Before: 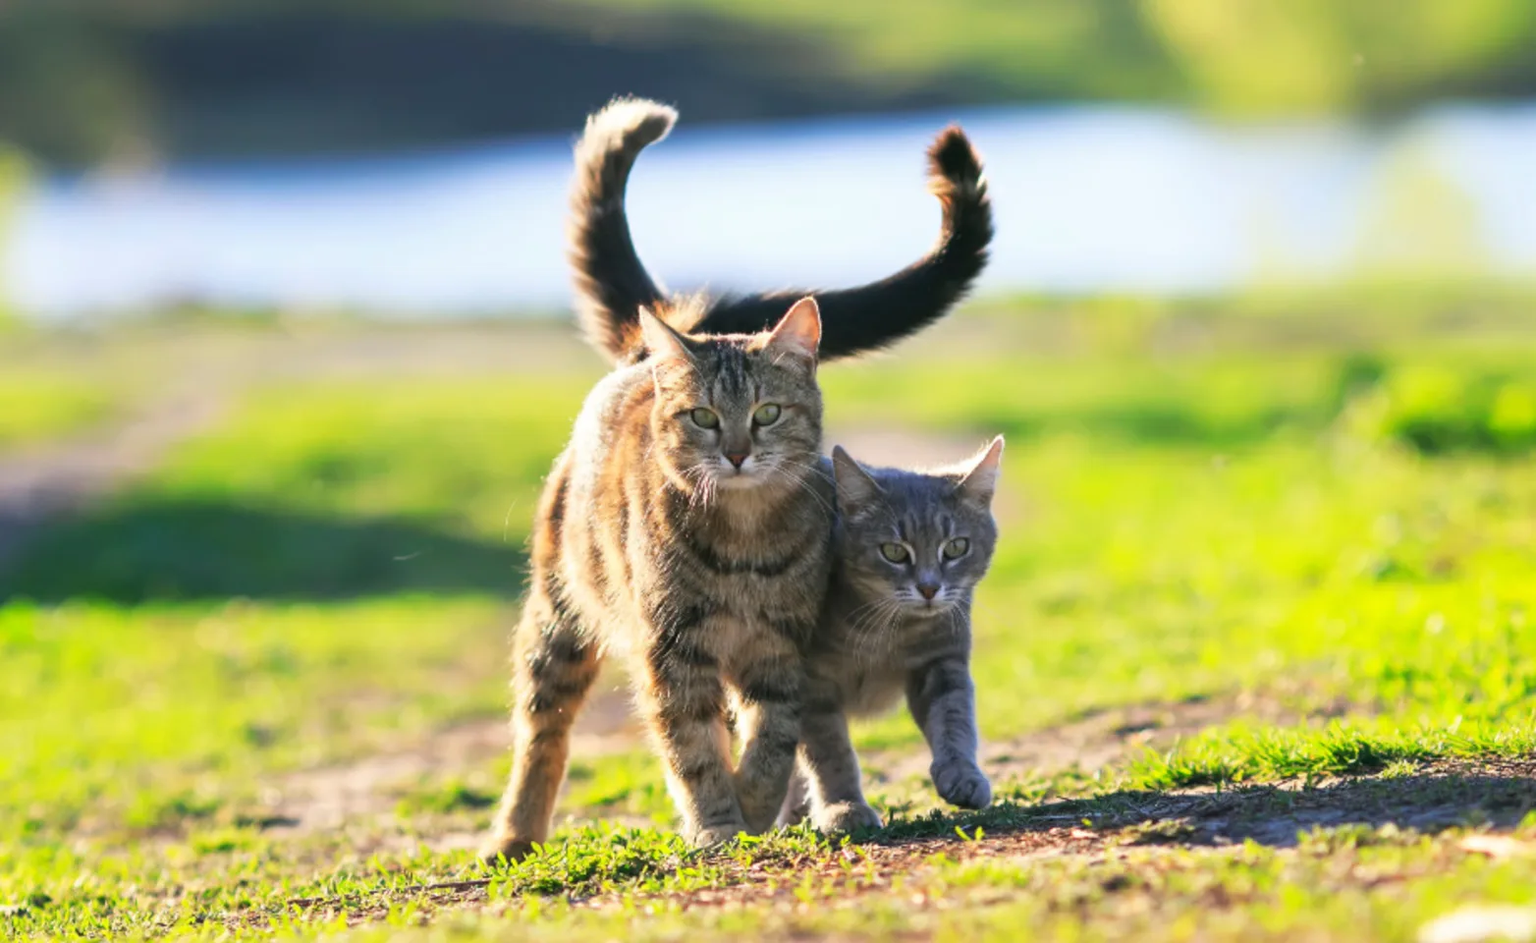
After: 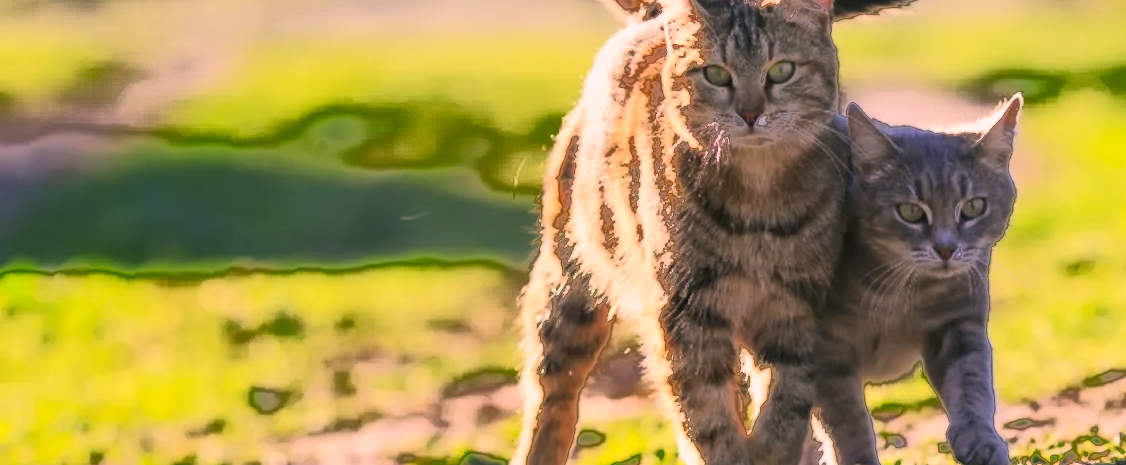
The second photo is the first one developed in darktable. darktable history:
crop: top 36.498%, right 27.964%, bottom 14.995%
color correction: highlights a* 14.52, highlights b* 4.84
fill light: exposure -0.73 EV, center 0.69, width 2.2
